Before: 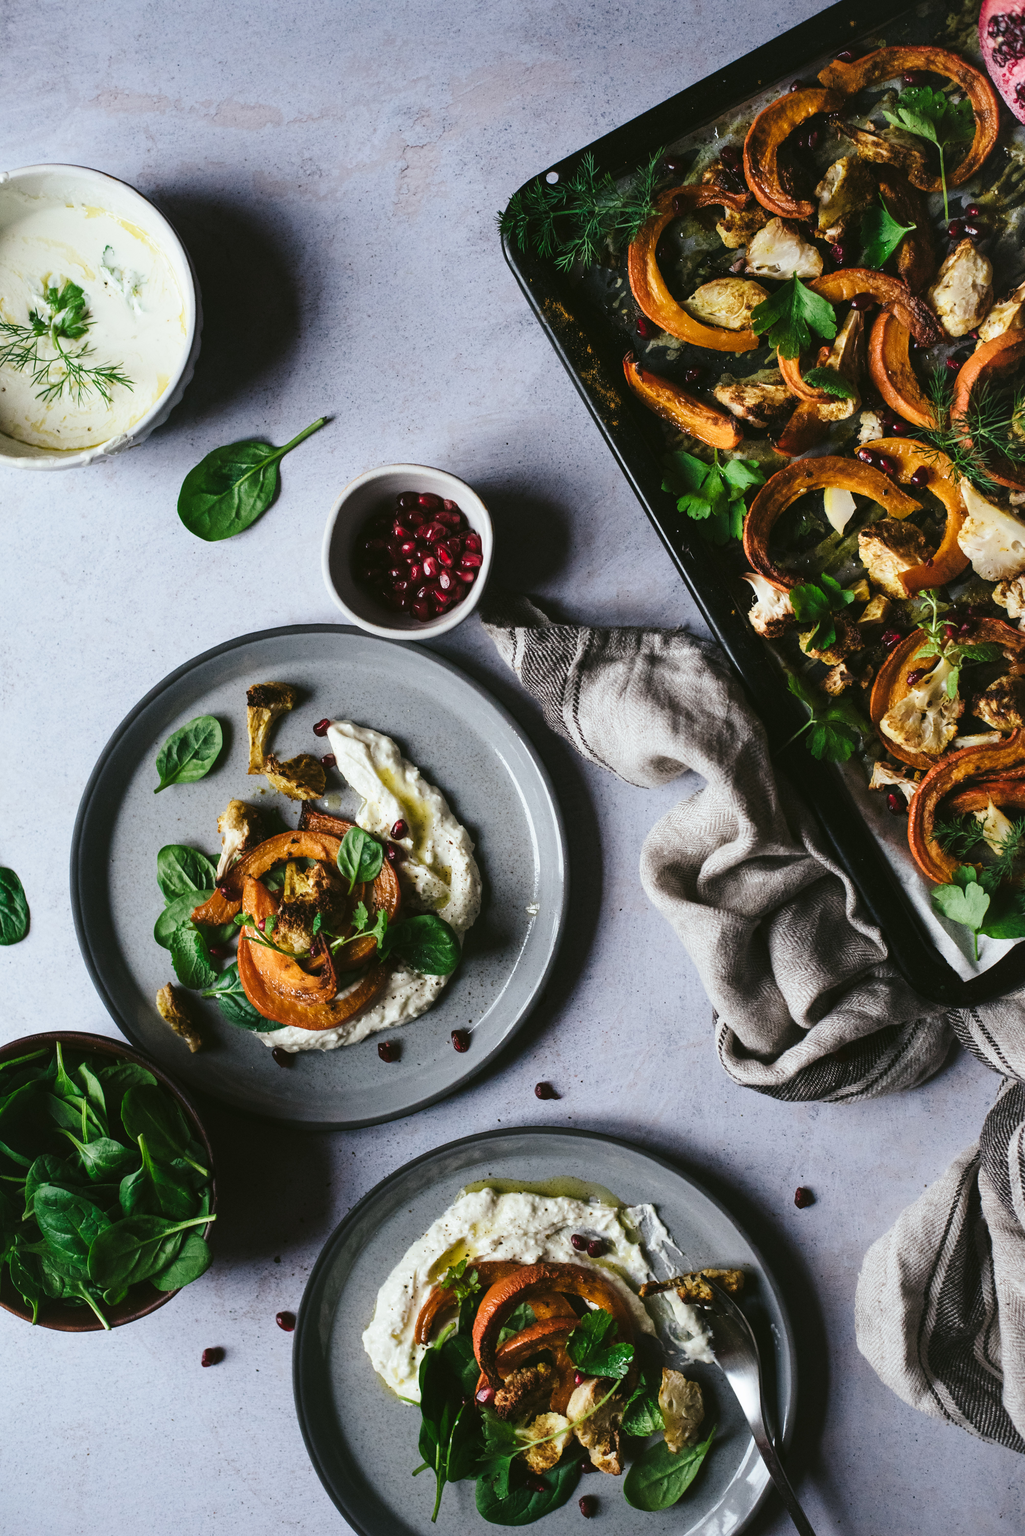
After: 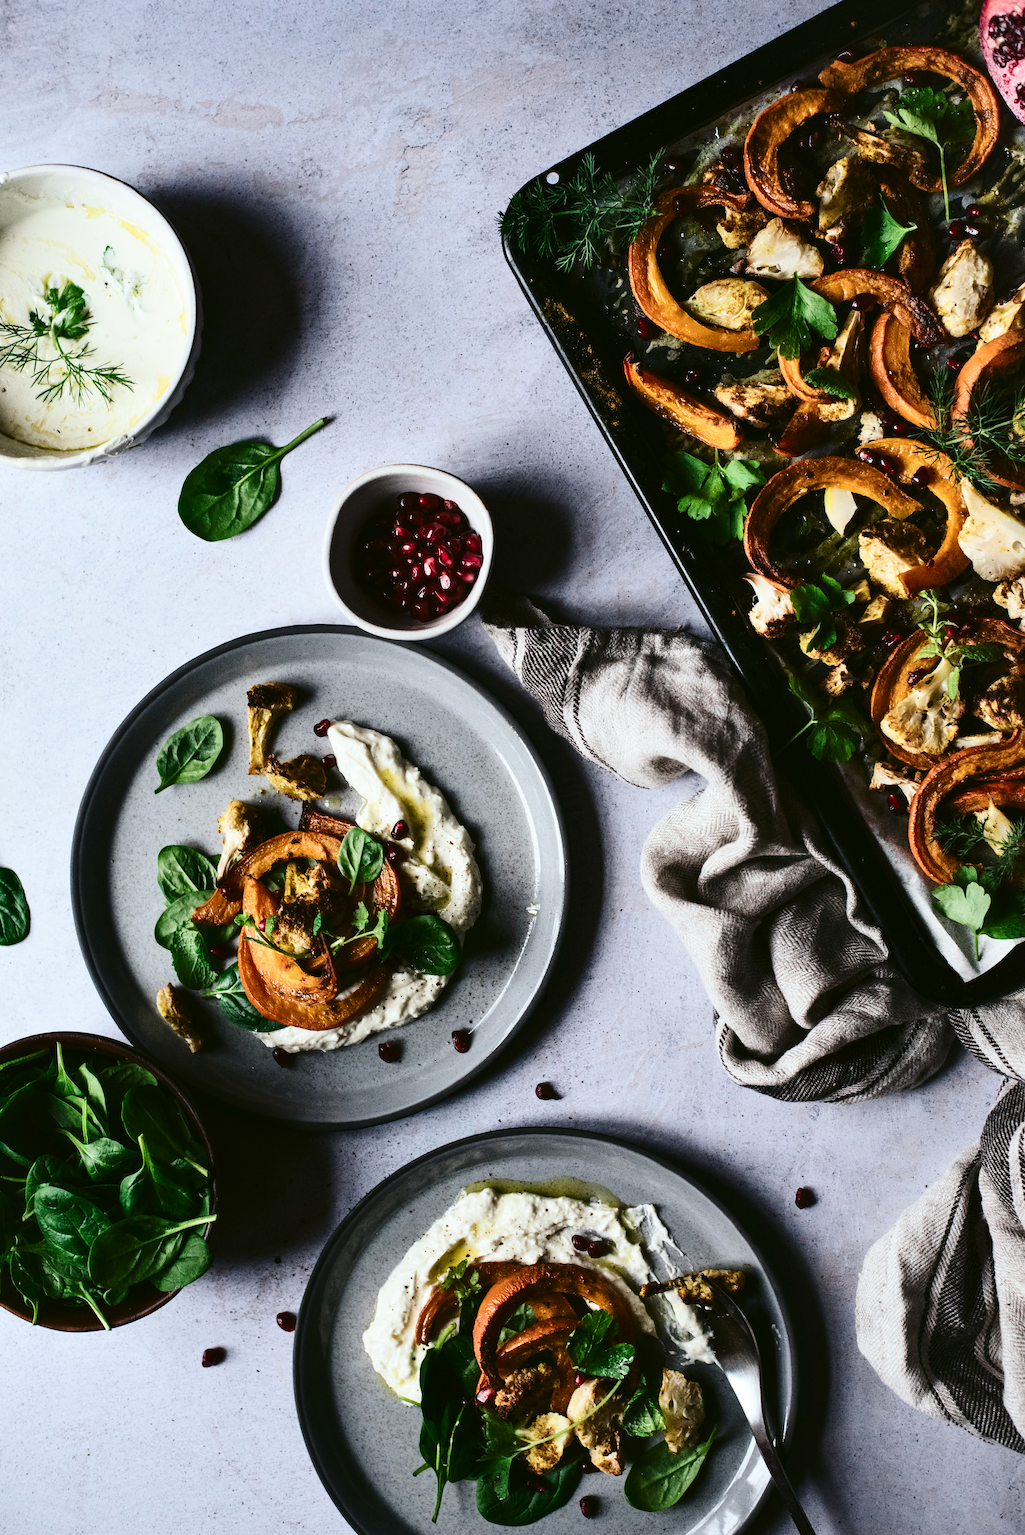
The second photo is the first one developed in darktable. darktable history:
shadows and highlights: radius 125.46, shadows 30.51, highlights -30.51, low approximation 0.01, soften with gaussian
contrast brightness saturation: contrast 0.28
